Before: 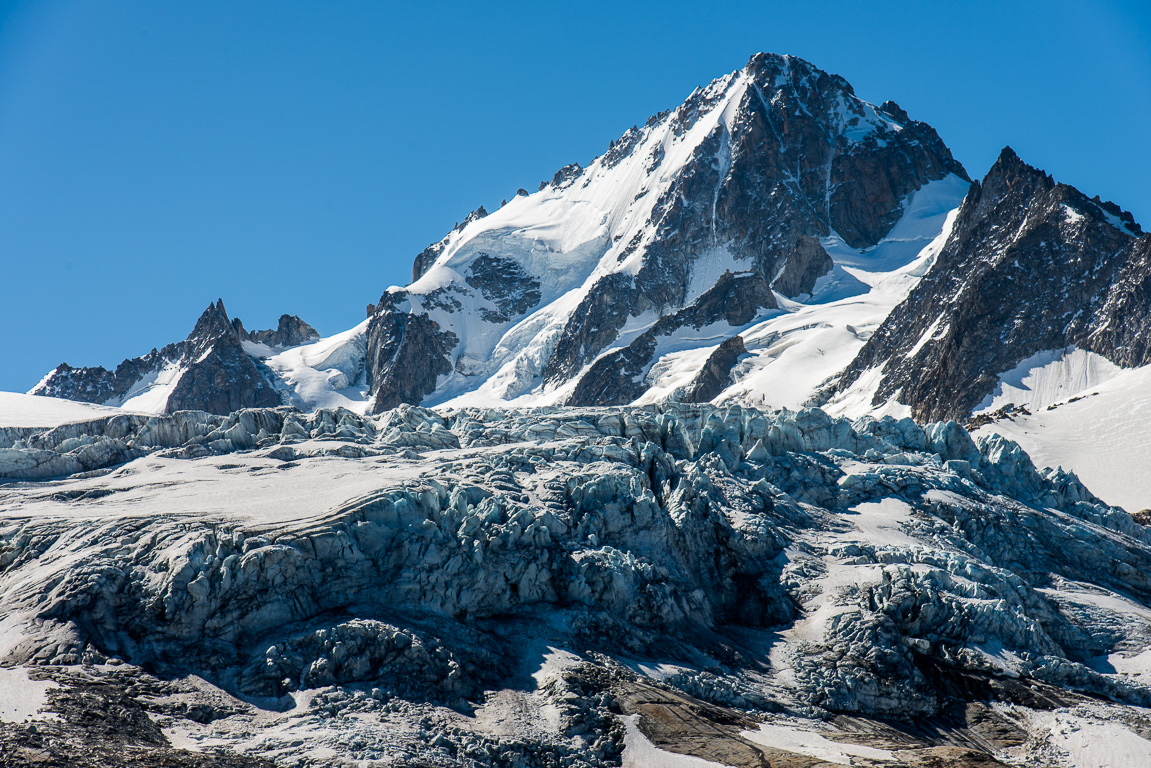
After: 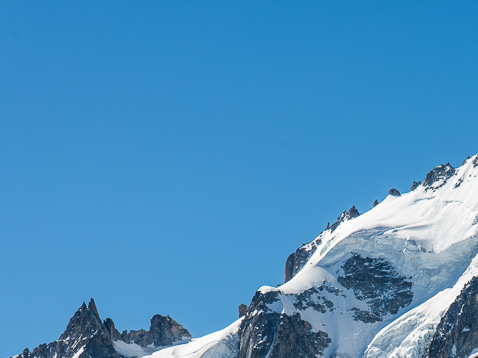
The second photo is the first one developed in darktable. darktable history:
crop and rotate: left 11.184%, top 0.071%, right 47.213%, bottom 53.232%
